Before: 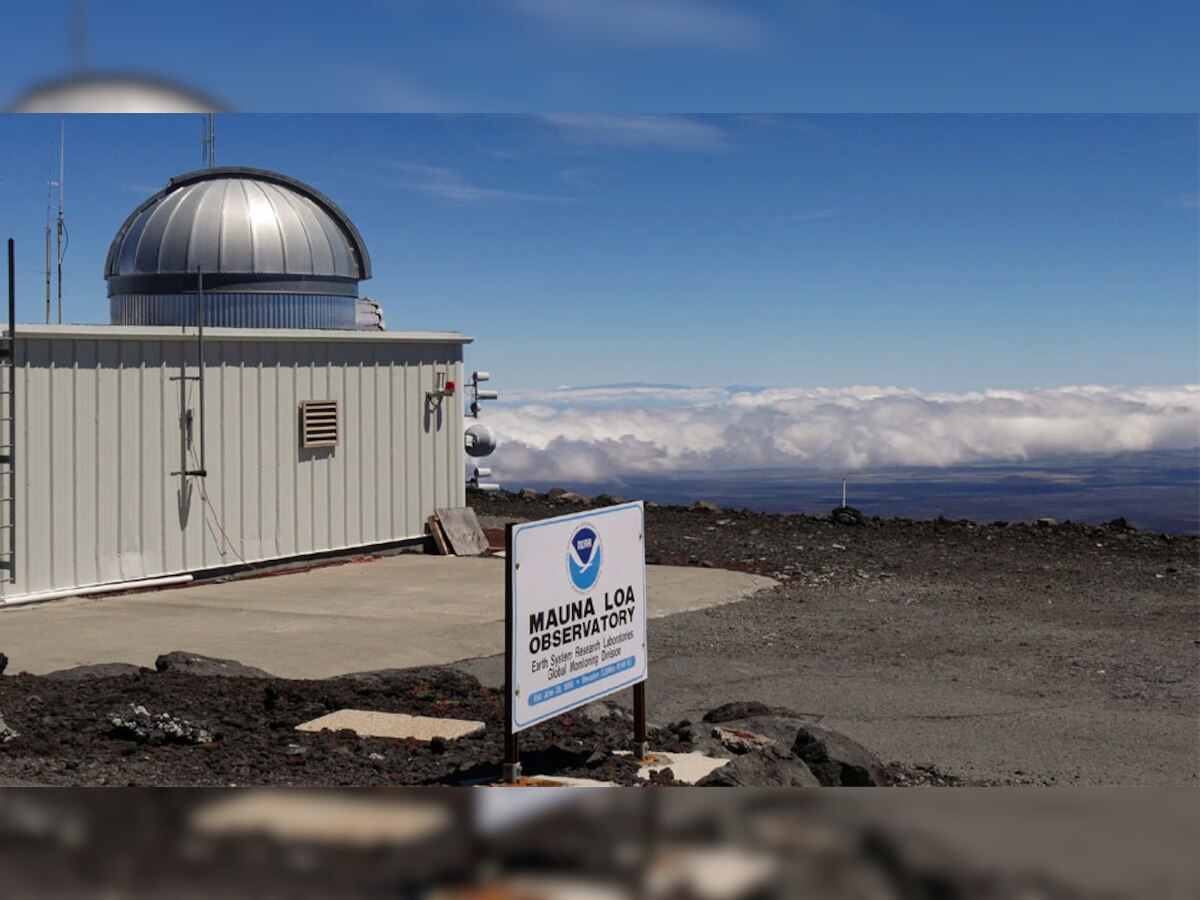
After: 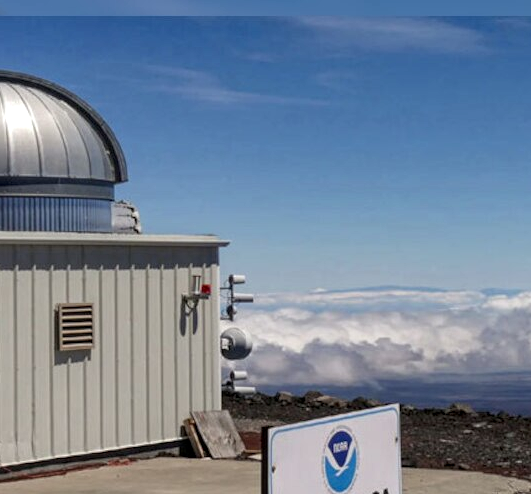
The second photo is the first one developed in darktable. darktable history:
crop: left 20.393%, top 10.85%, right 35.307%, bottom 34.252%
local contrast: highlights 95%, shadows 87%, detail 160%, midtone range 0.2
